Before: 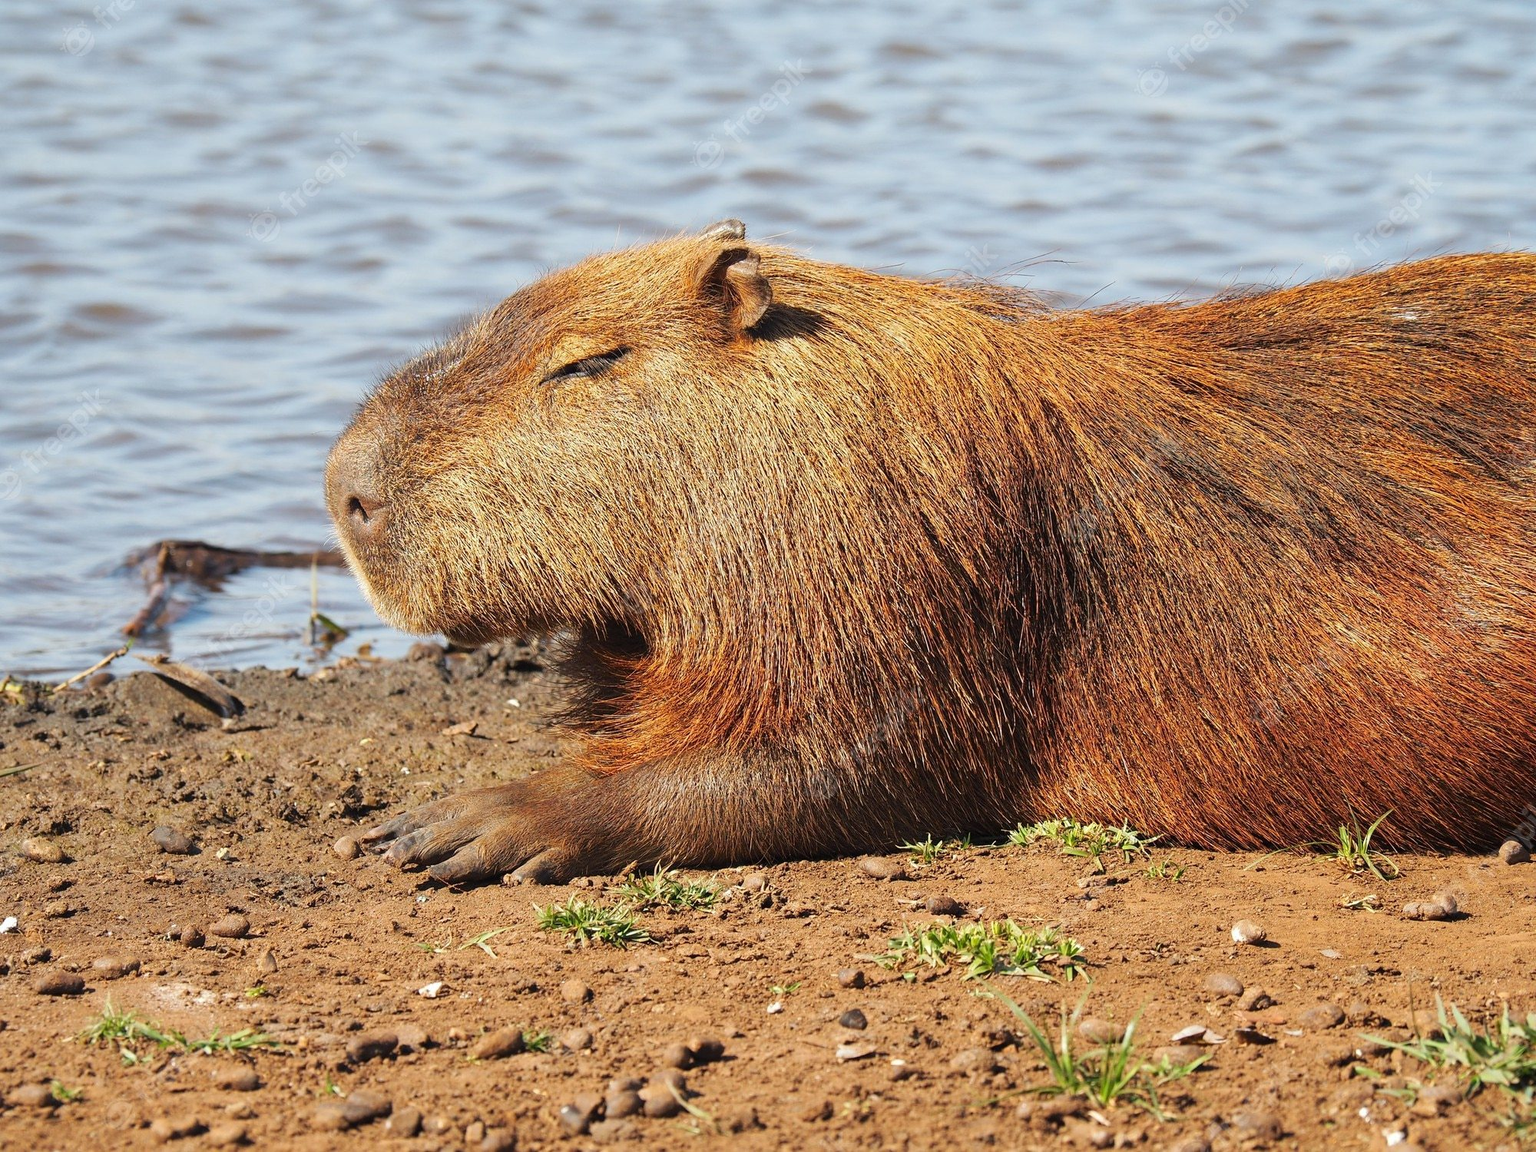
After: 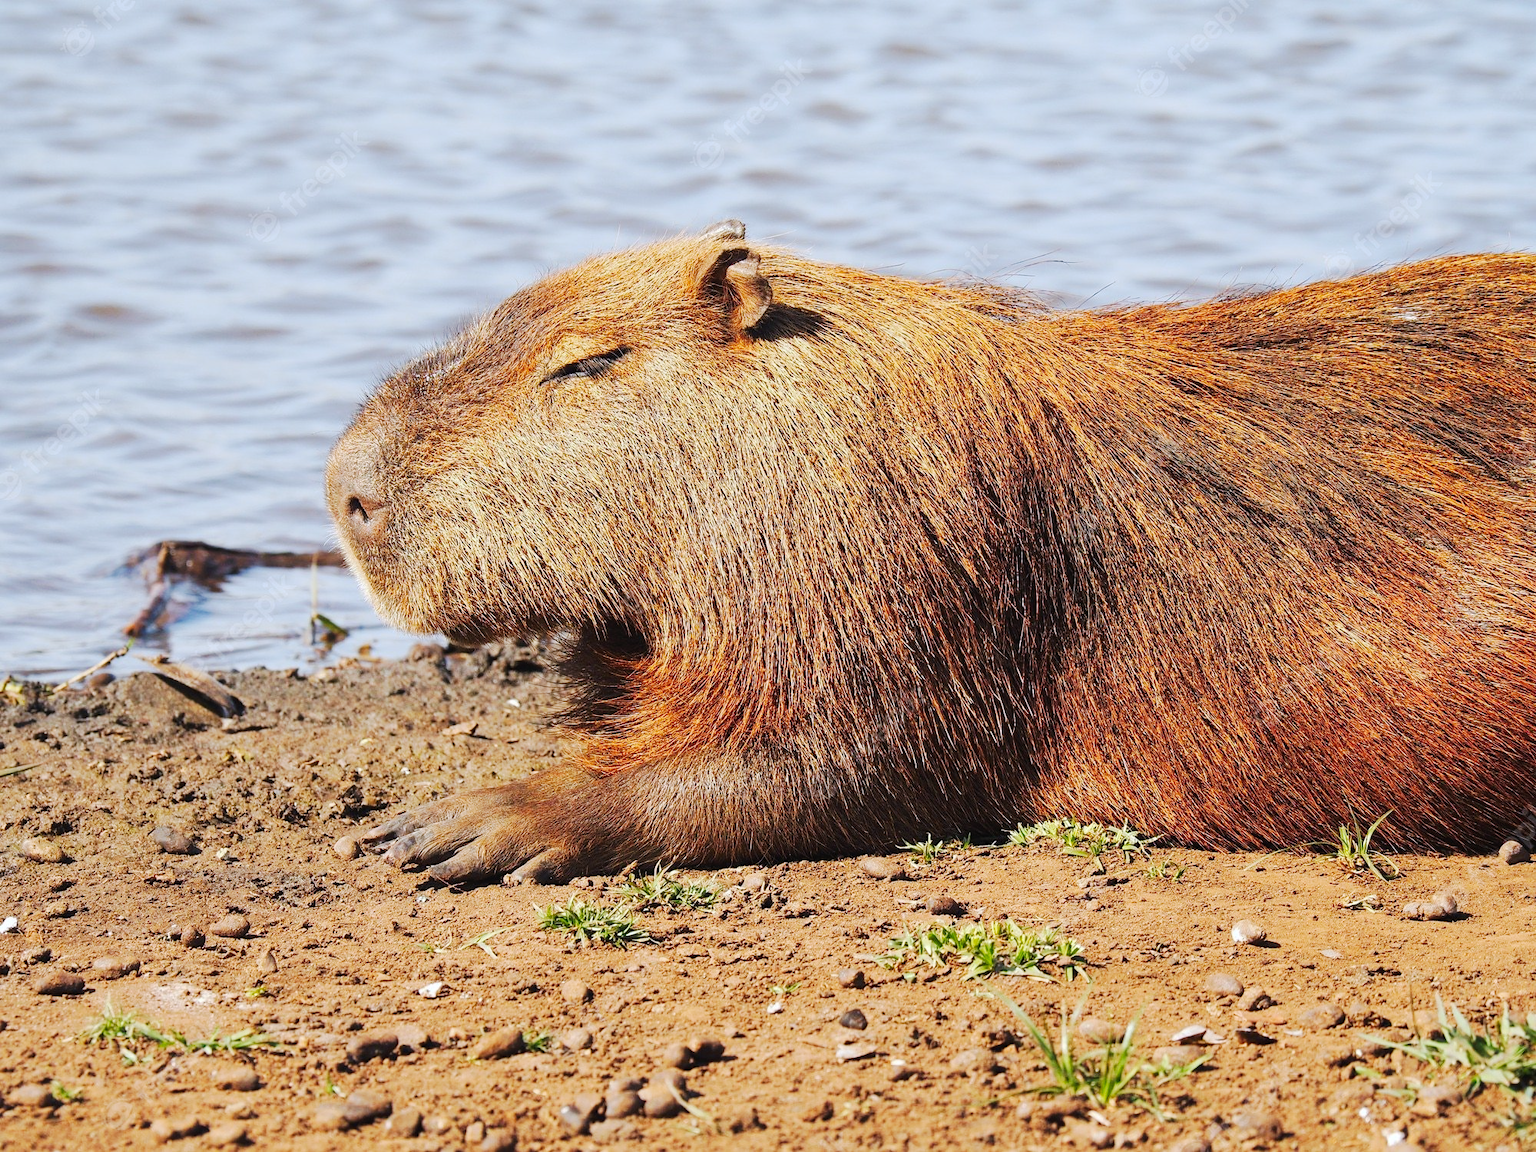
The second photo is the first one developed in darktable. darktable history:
tone curve: curves: ch0 [(0, 0) (0.003, 0.019) (0.011, 0.022) (0.025, 0.029) (0.044, 0.041) (0.069, 0.06) (0.1, 0.09) (0.136, 0.123) (0.177, 0.163) (0.224, 0.206) (0.277, 0.268) (0.335, 0.35) (0.399, 0.436) (0.468, 0.526) (0.543, 0.624) (0.623, 0.713) (0.709, 0.779) (0.801, 0.845) (0.898, 0.912) (1, 1)], preserve colors none
white balance: red 0.984, blue 1.059
